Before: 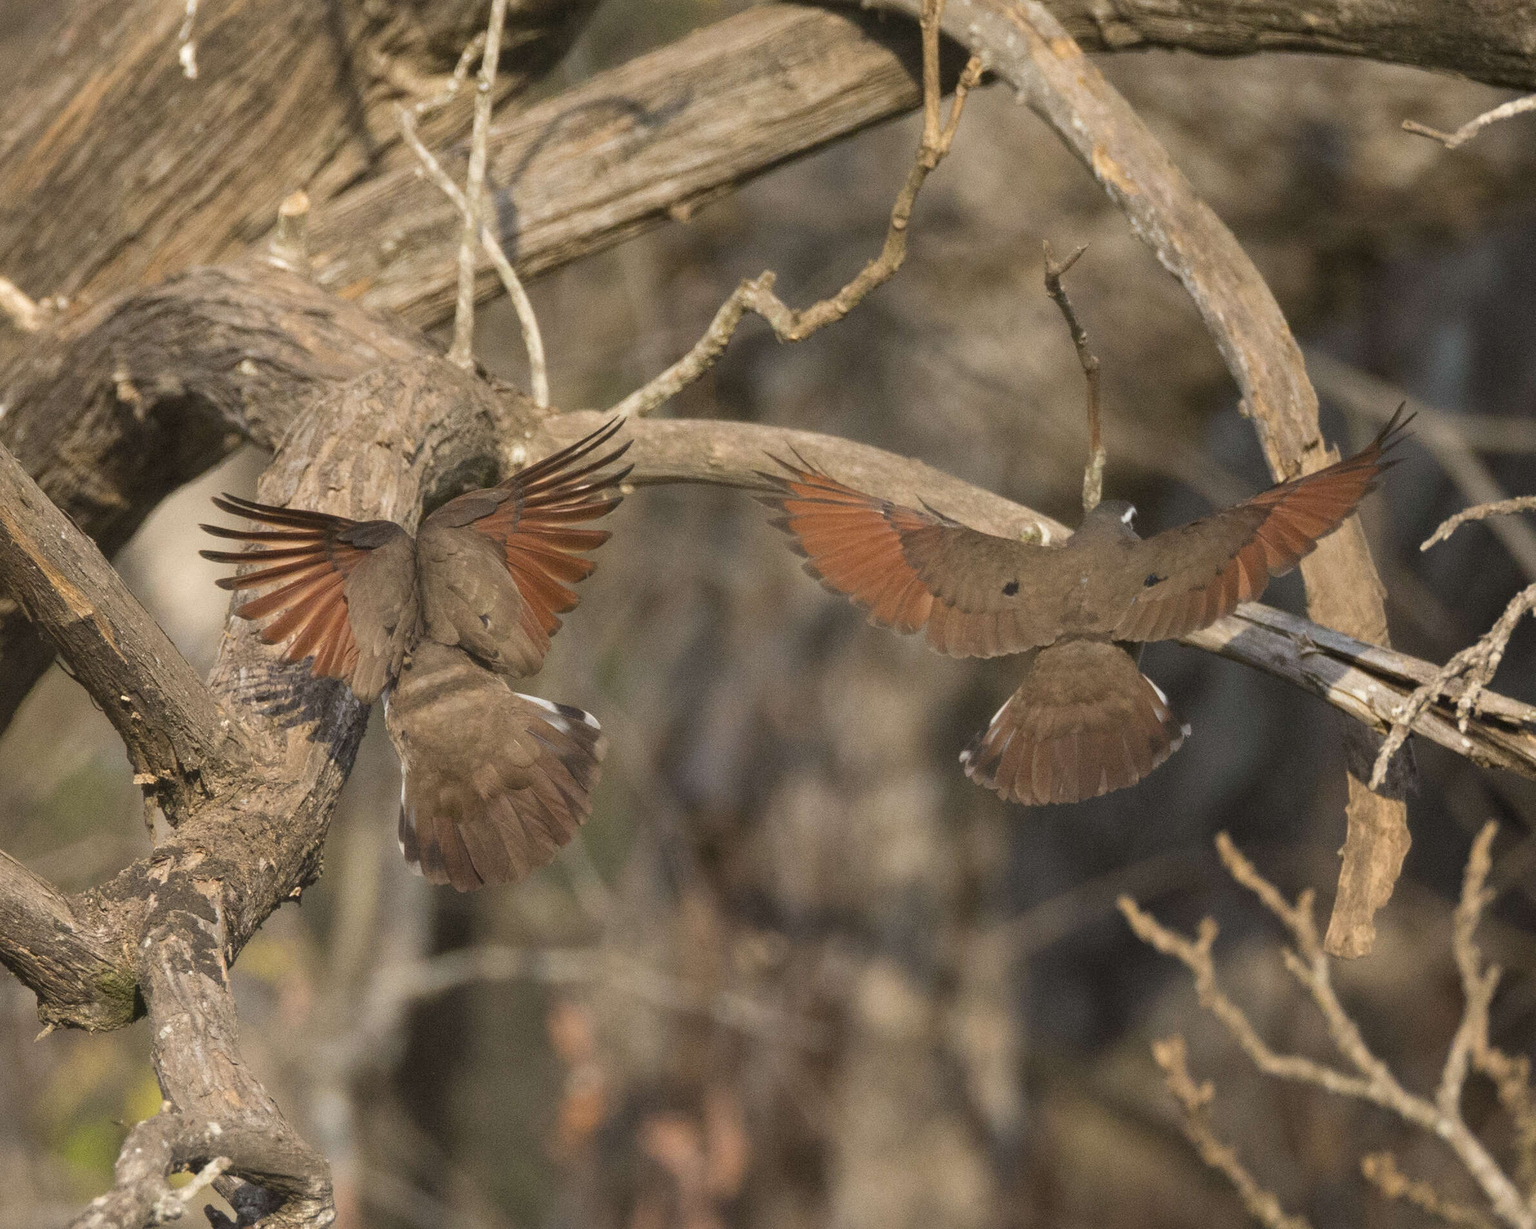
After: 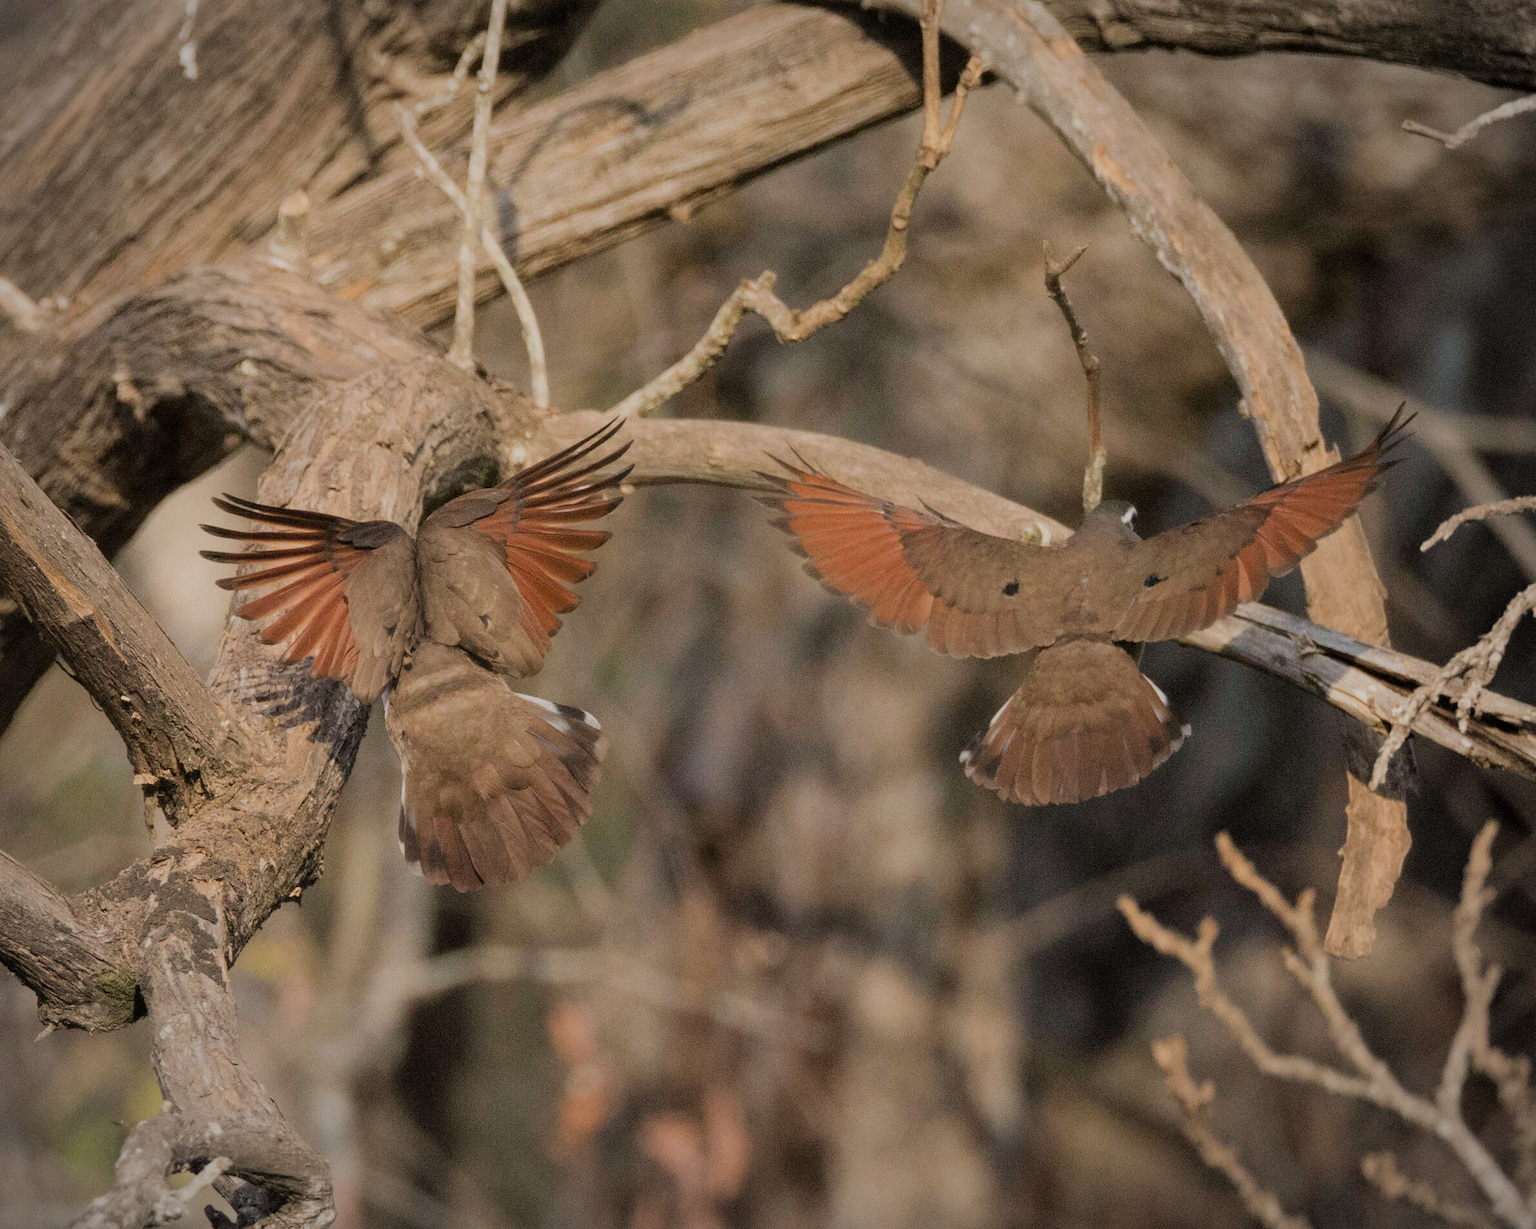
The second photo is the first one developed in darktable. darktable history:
filmic rgb: black relative exposure -7.15 EV, white relative exposure 5.36 EV, hardness 3.02
tone equalizer: on, module defaults
vignetting: fall-off radius 70%, automatic ratio true
